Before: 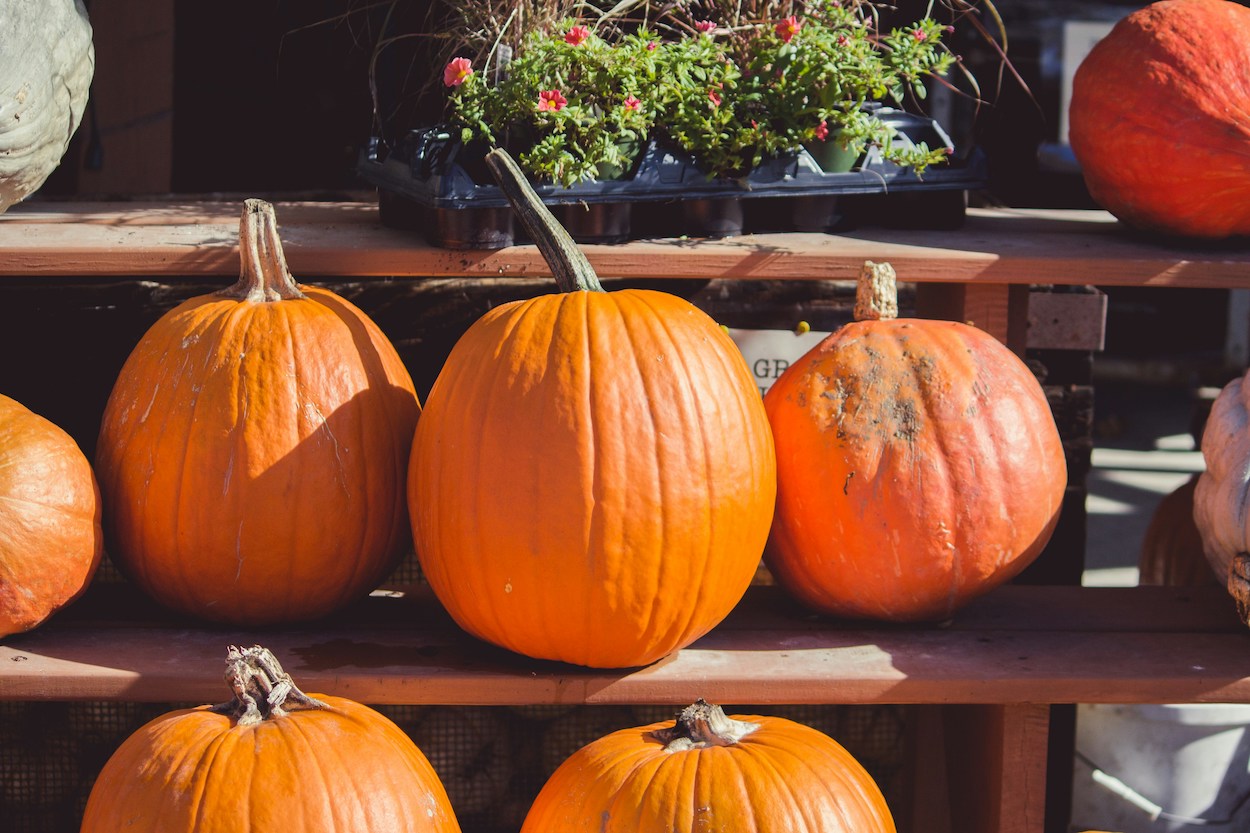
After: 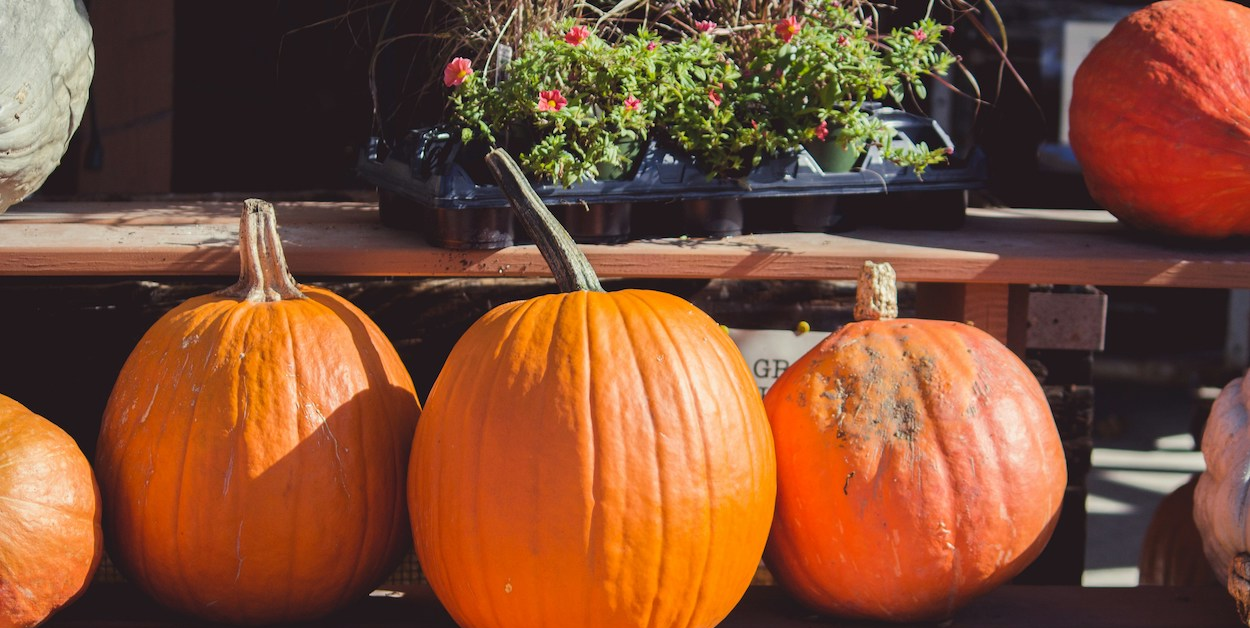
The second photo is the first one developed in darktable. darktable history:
crop: bottom 24.543%
